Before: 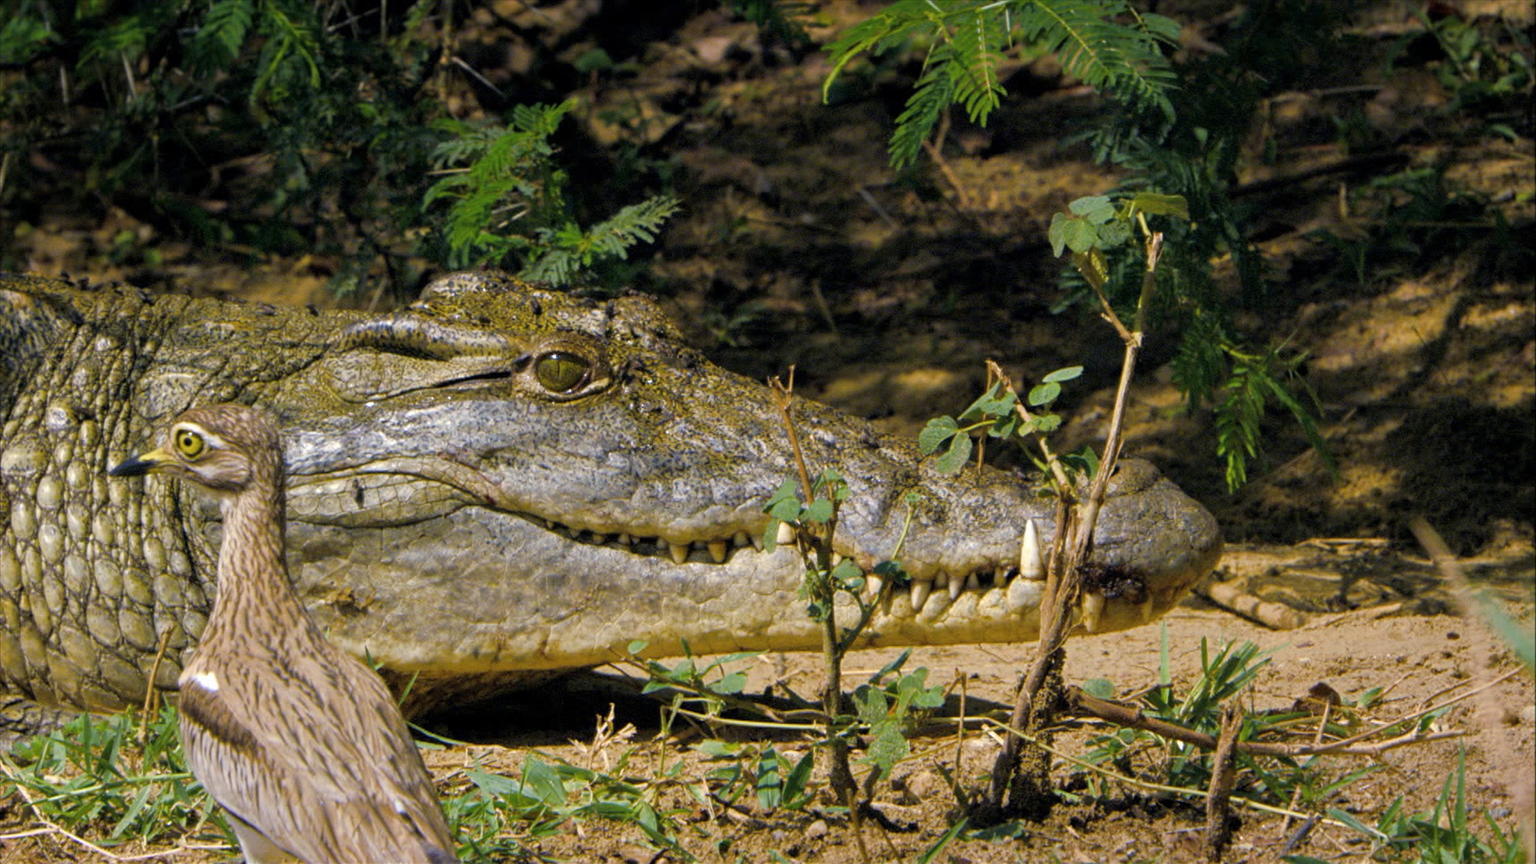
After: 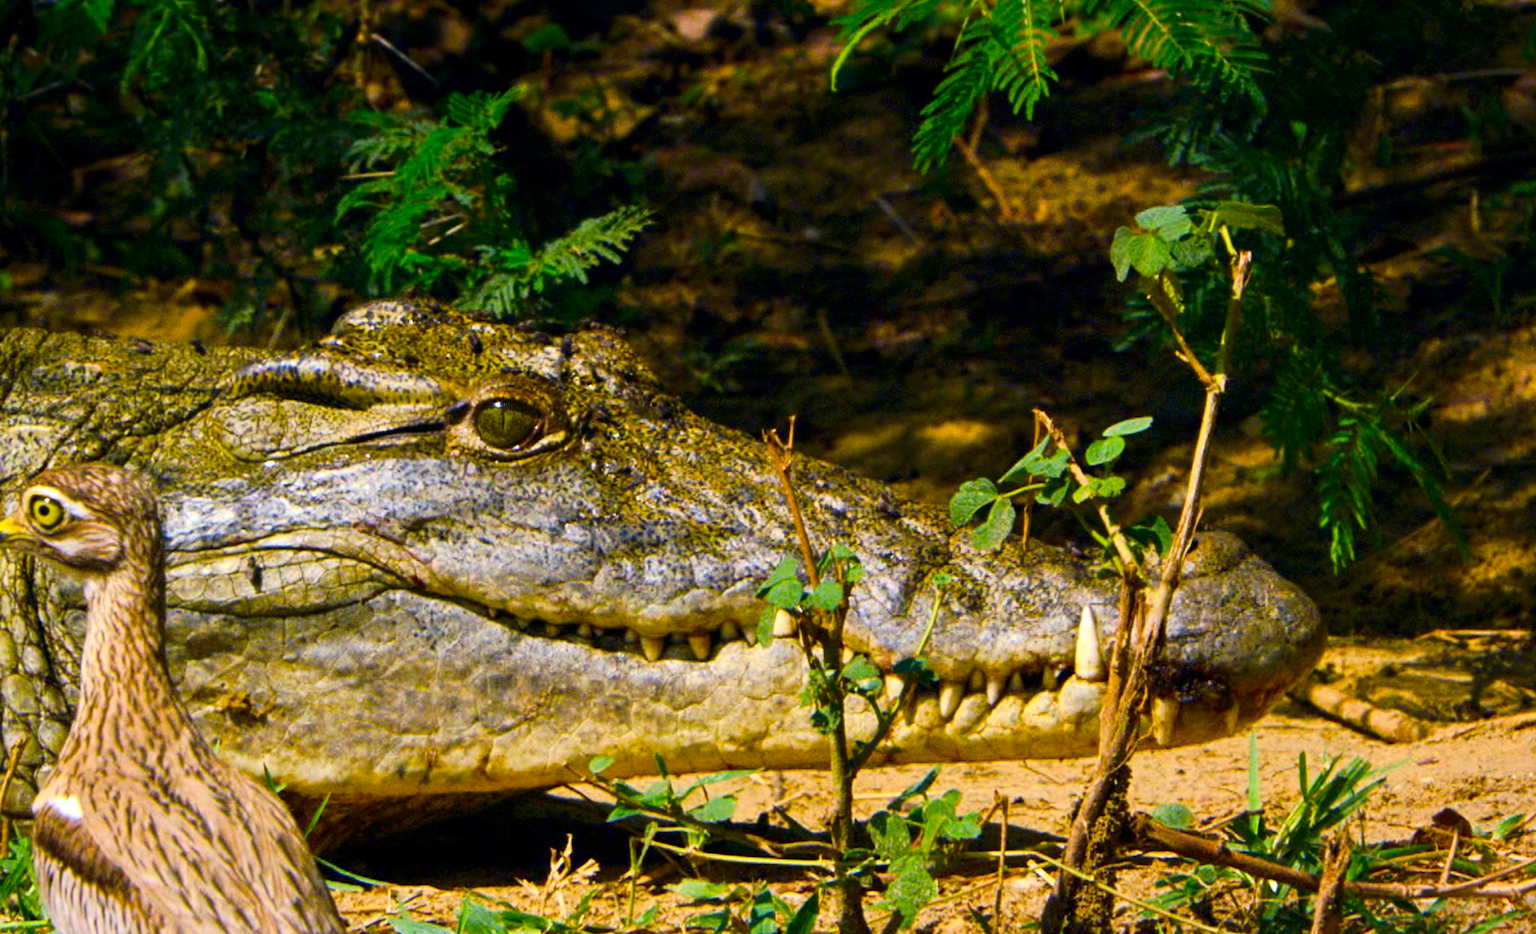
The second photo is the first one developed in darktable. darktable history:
contrast brightness saturation: contrast 0.261, brightness 0.016, saturation 0.87
crop: left 9.948%, top 3.518%, right 9.282%, bottom 9.178%
